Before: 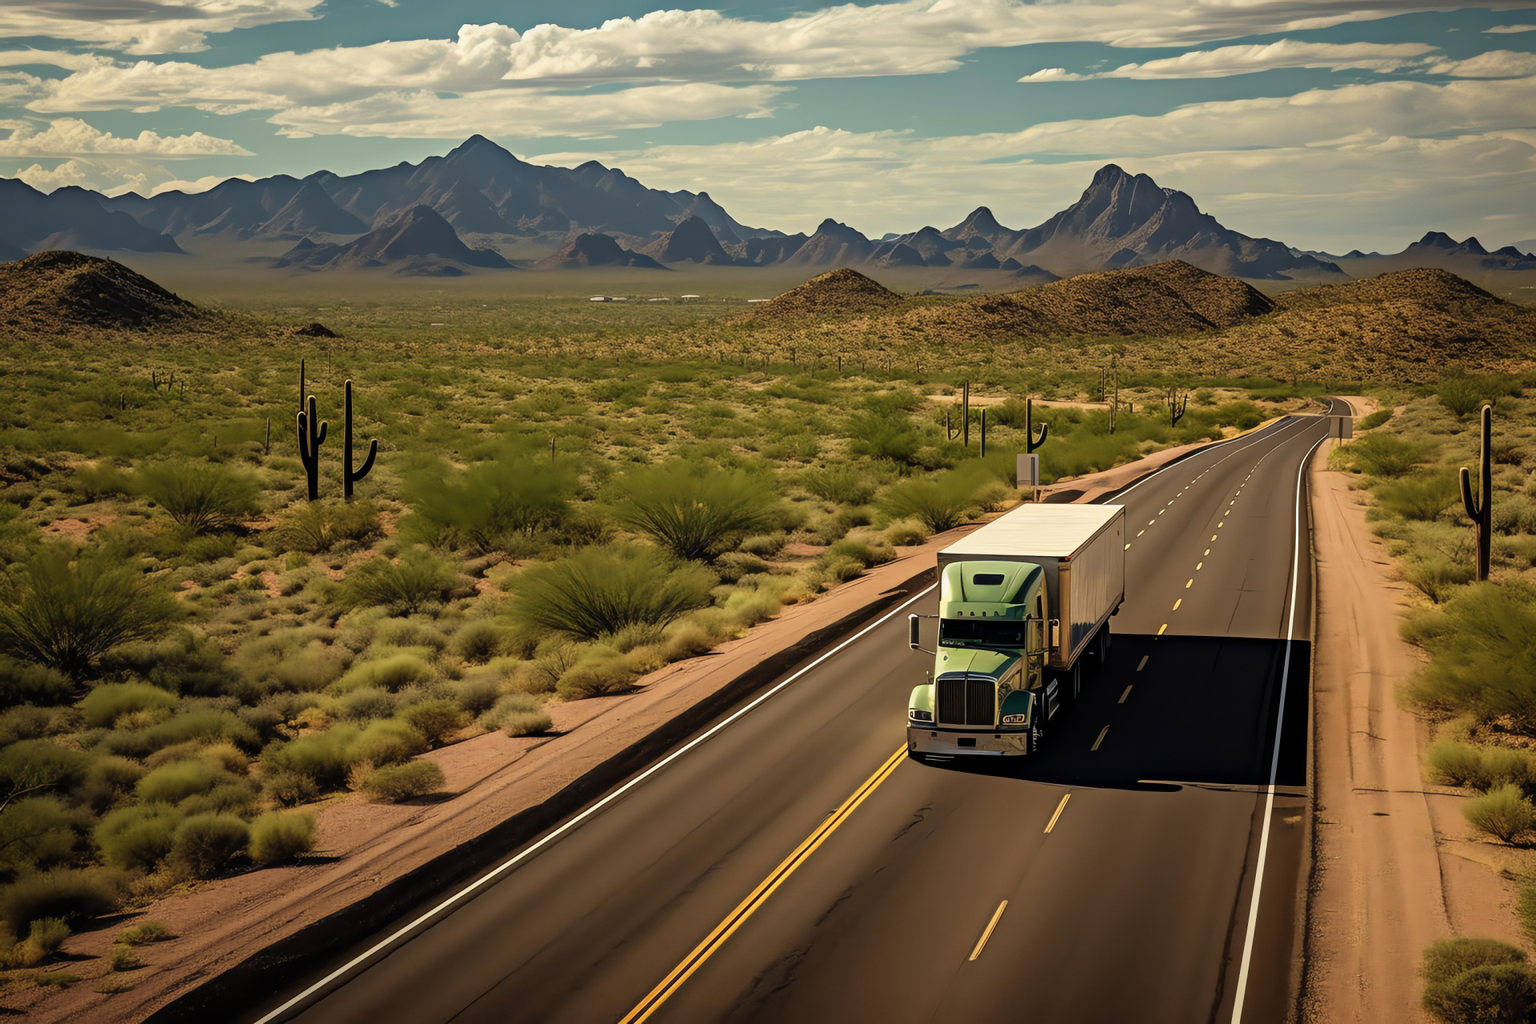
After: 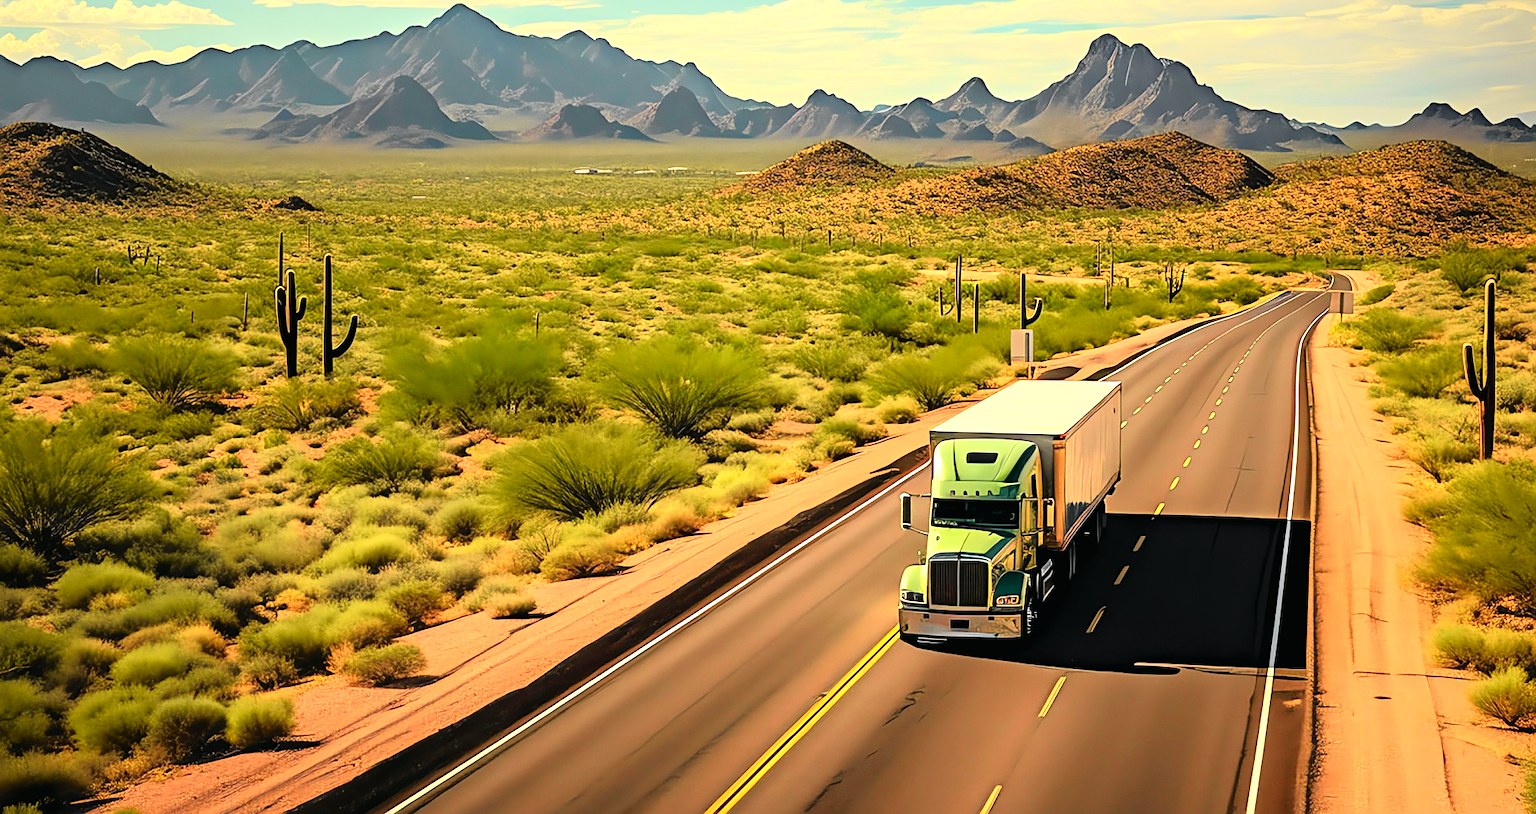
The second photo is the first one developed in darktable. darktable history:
sharpen: on, module defaults
exposure: black level correction 0.001, exposure 0.955 EV, compensate exposure bias true, compensate highlight preservation false
crop and rotate: left 1.814%, top 12.818%, right 0.25%, bottom 9.225%
tone curve: curves: ch0 [(0, 0.012) (0.144, 0.137) (0.326, 0.386) (0.489, 0.573) (0.656, 0.763) (0.849, 0.902) (1, 0.974)]; ch1 [(0, 0) (0.366, 0.367) (0.475, 0.453) (0.494, 0.493) (0.504, 0.497) (0.544, 0.579) (0.562, 0.619) (0.622, 0.694) (1, 1)]; ch2 [(0, 0) (0.333, 0.346) (0.375, 0.375) (0.424, 0.43) (0.476, 0.492) (0.502, 0.503) (0.533, 0.541) (0.572, 0.615) (0.605, 0.656) (0.641, 0.709) (1, 1)], color space Lab, independent channels, preserve colors none
